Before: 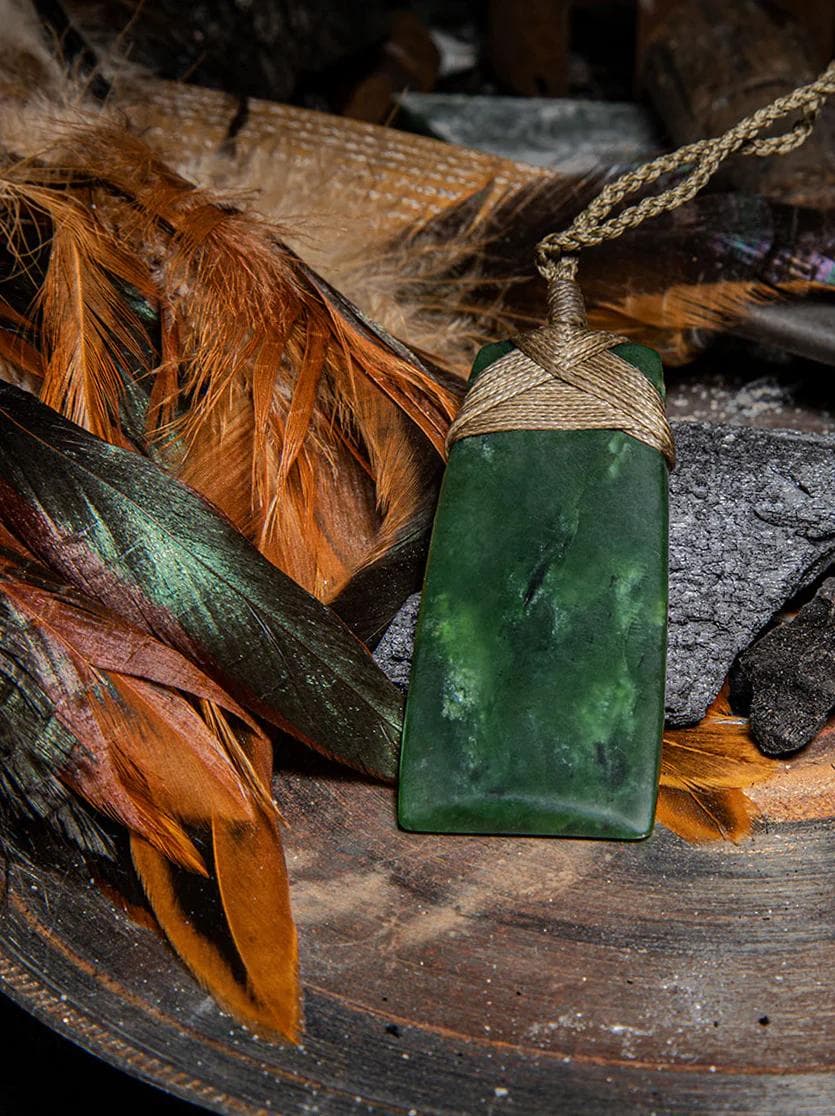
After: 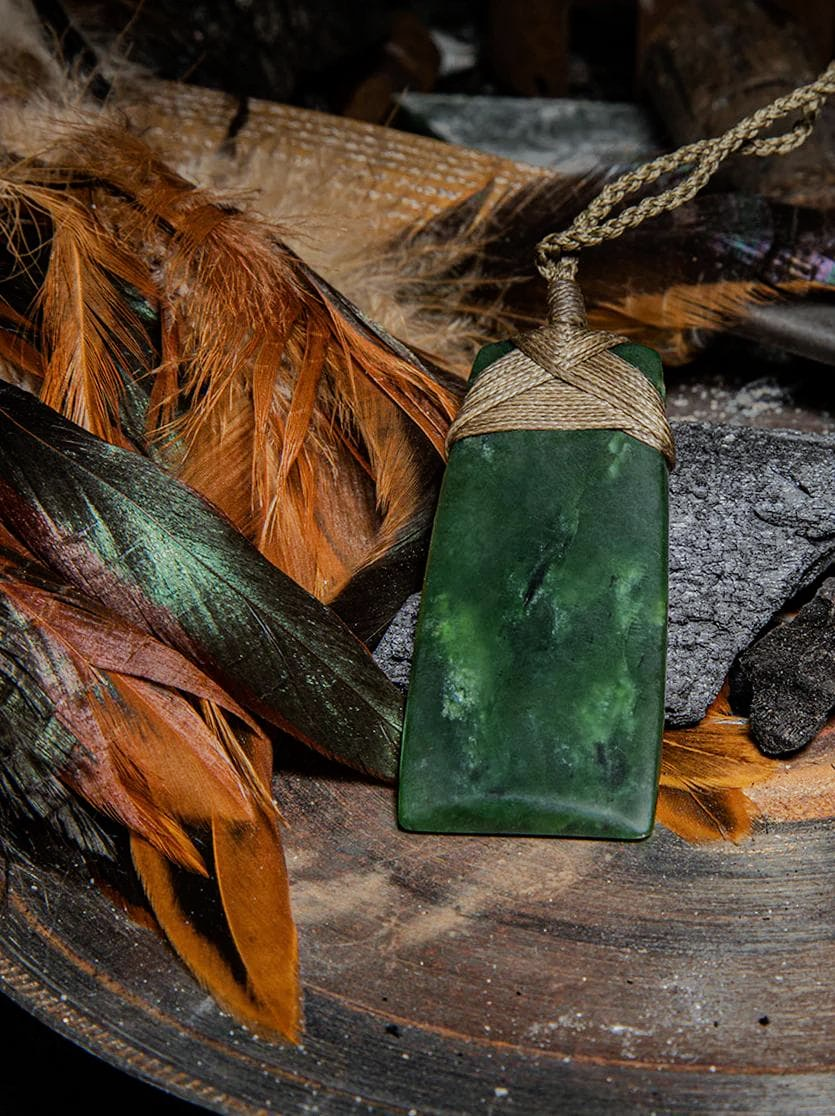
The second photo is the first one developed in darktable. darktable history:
filmic rgb: black relative exposure -14.19 EV, white relative exposure 3.39 EV, hardness 7.89, preserve chrominance max RGB
white balance: red 0.978, blue 0.999
